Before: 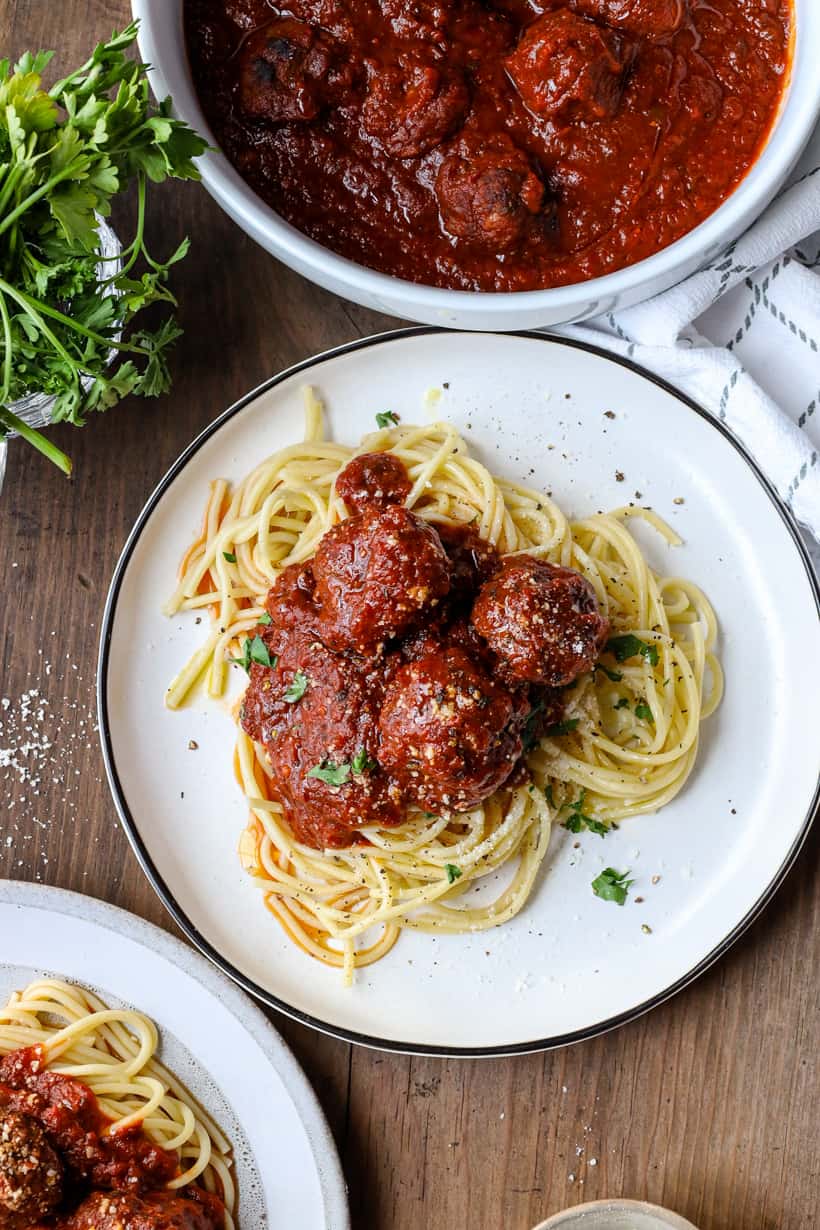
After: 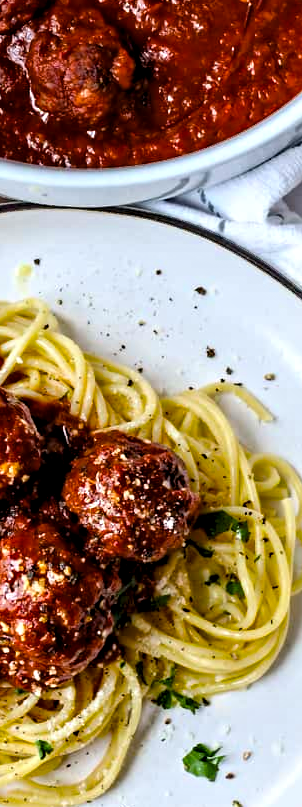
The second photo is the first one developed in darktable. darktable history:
contrast equalizer: y [[0.511, 0.558, 0.631, 0.632, 0.559, 0.512], [0.5 ×6], [0.507, 0.559, 0.627, 0.644, 0.647, 0.647], [0 ×6], [0 ×6]]
crop and rotate: left 49.936%, top 10.094%, right 13.136%, bottom 24.256%
color balance rgb: perceptual saturation grading › global saturation 30%, global vibrance 20%
